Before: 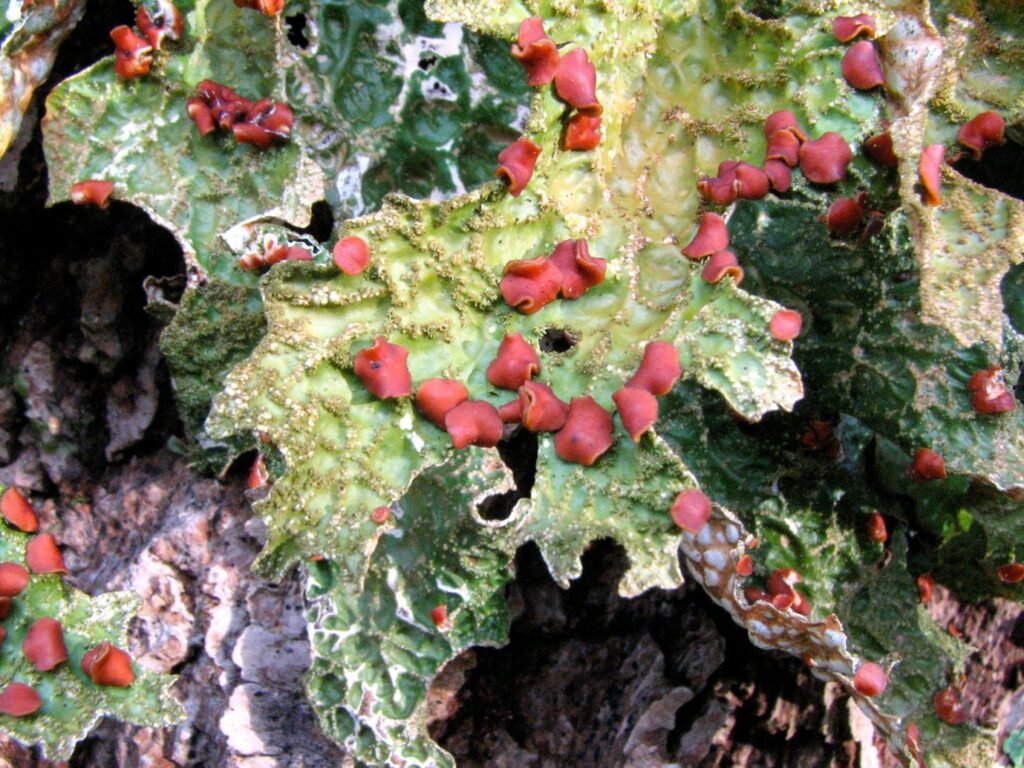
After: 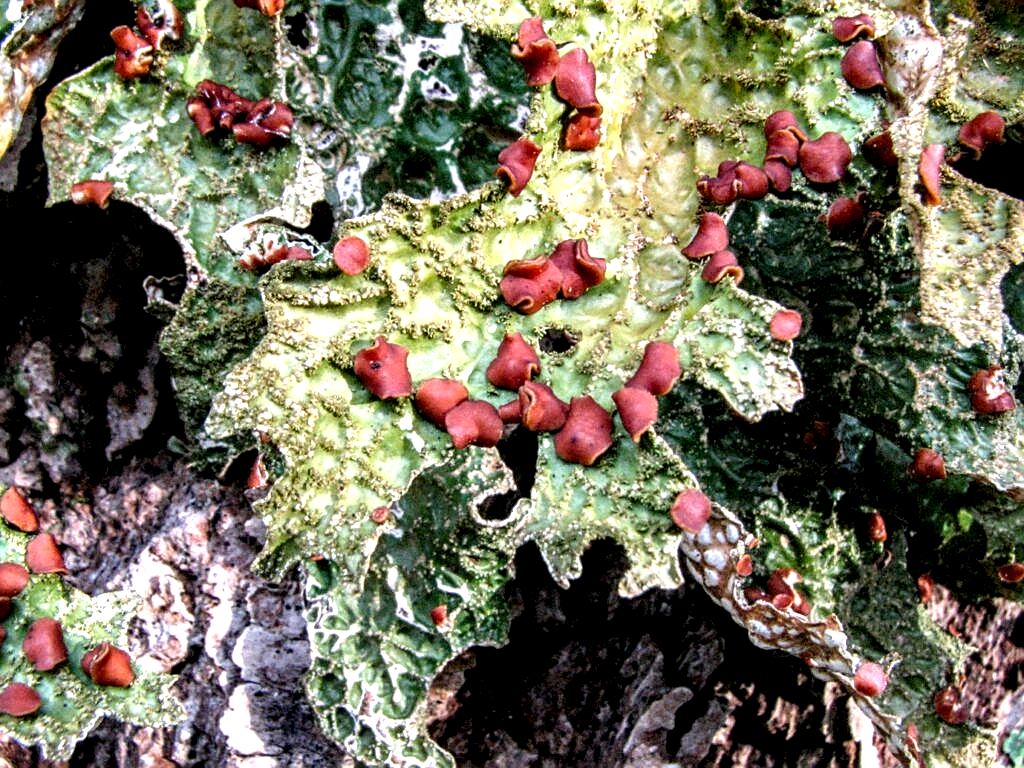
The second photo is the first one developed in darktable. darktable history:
sharpen: on, module defaults
local contrast: detail 202%
